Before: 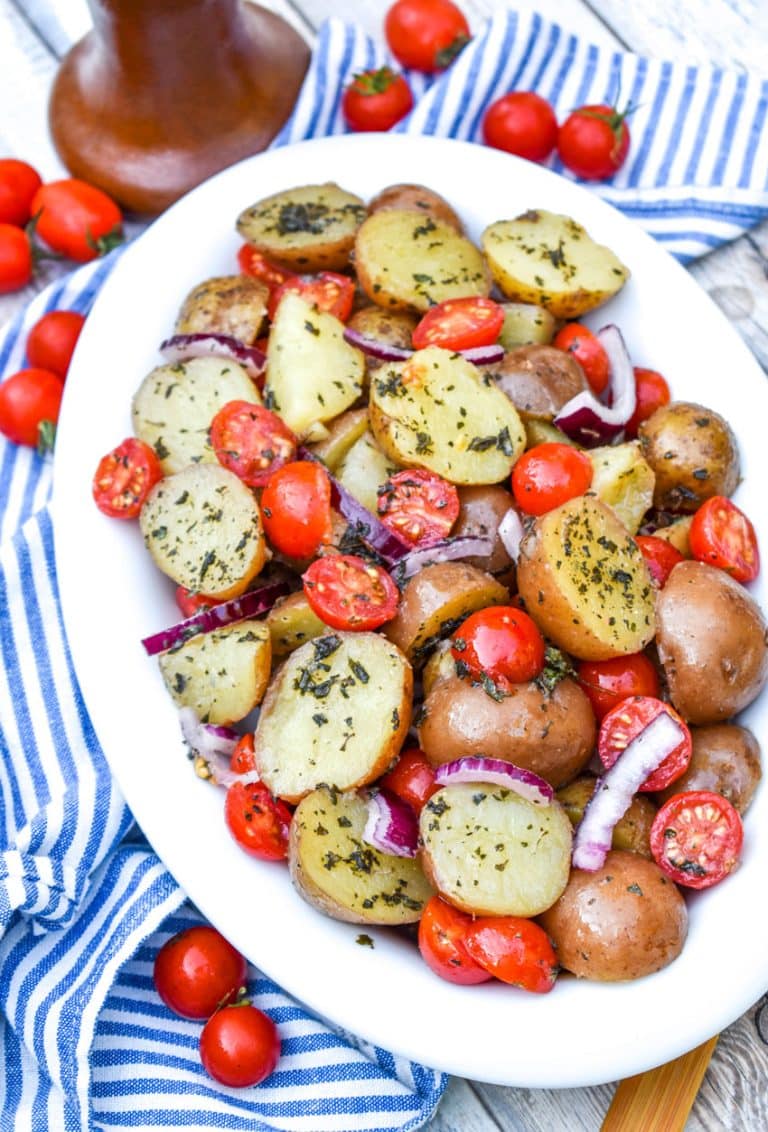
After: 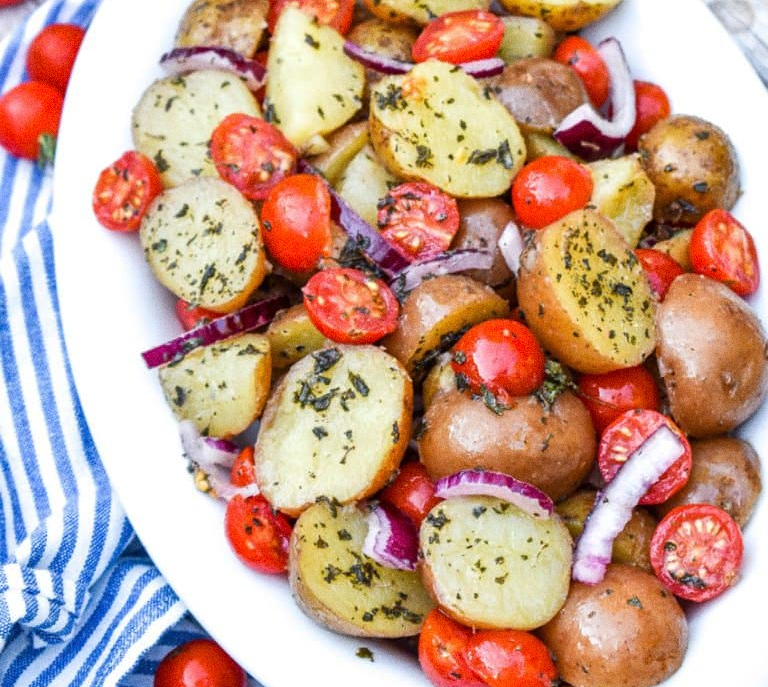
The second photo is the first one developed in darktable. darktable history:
grain: coarseness 0.09 ISO
crop and rotate: top 25.357%, bottom 13.942%
